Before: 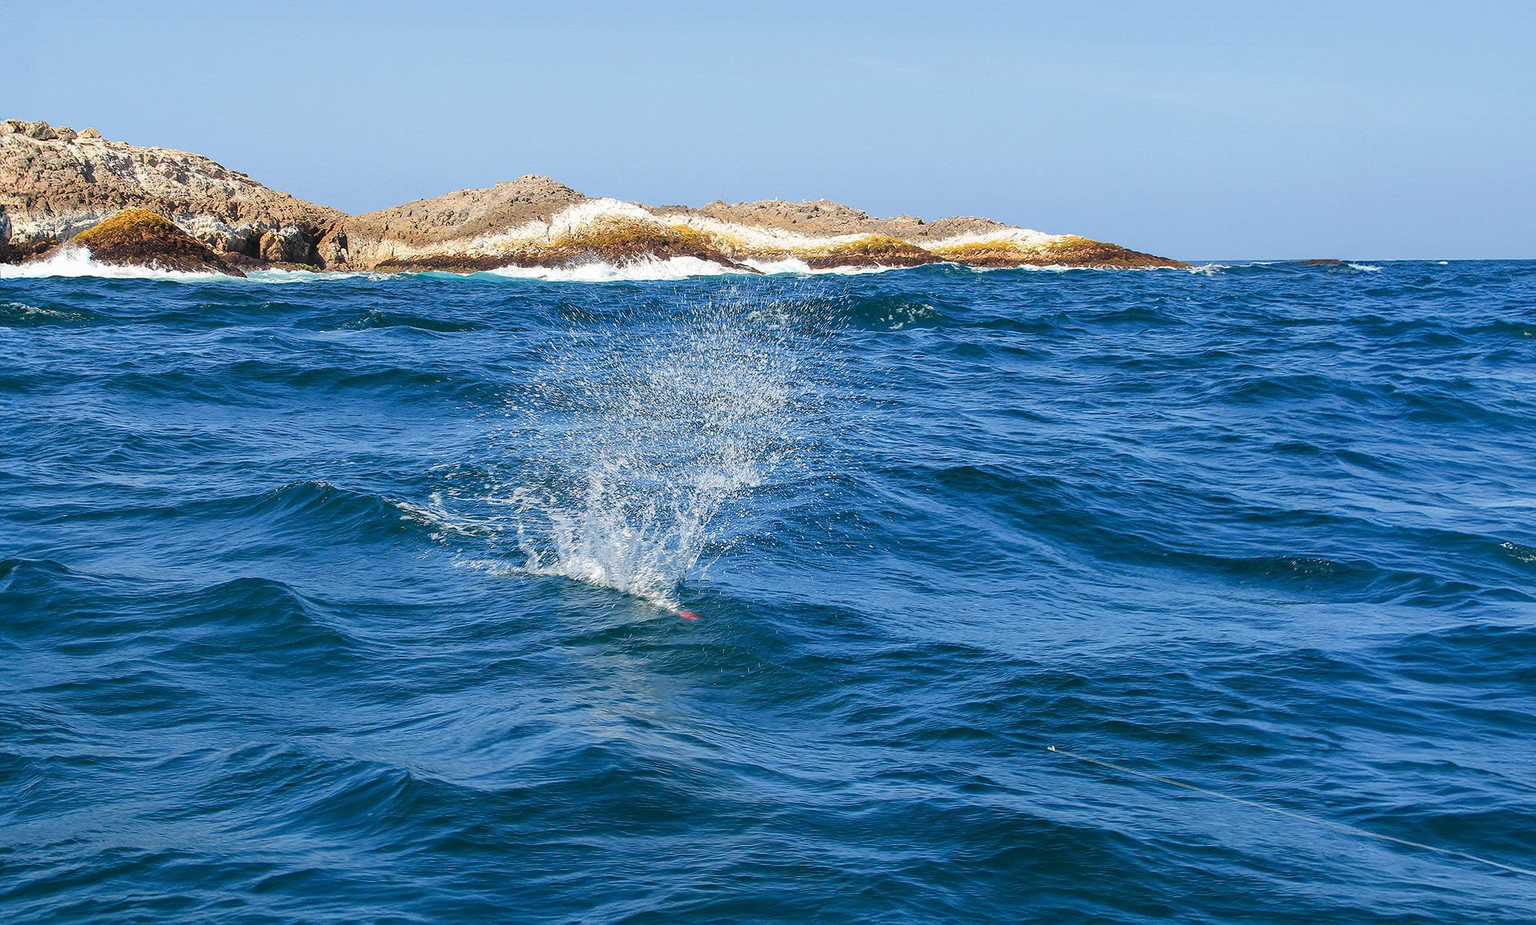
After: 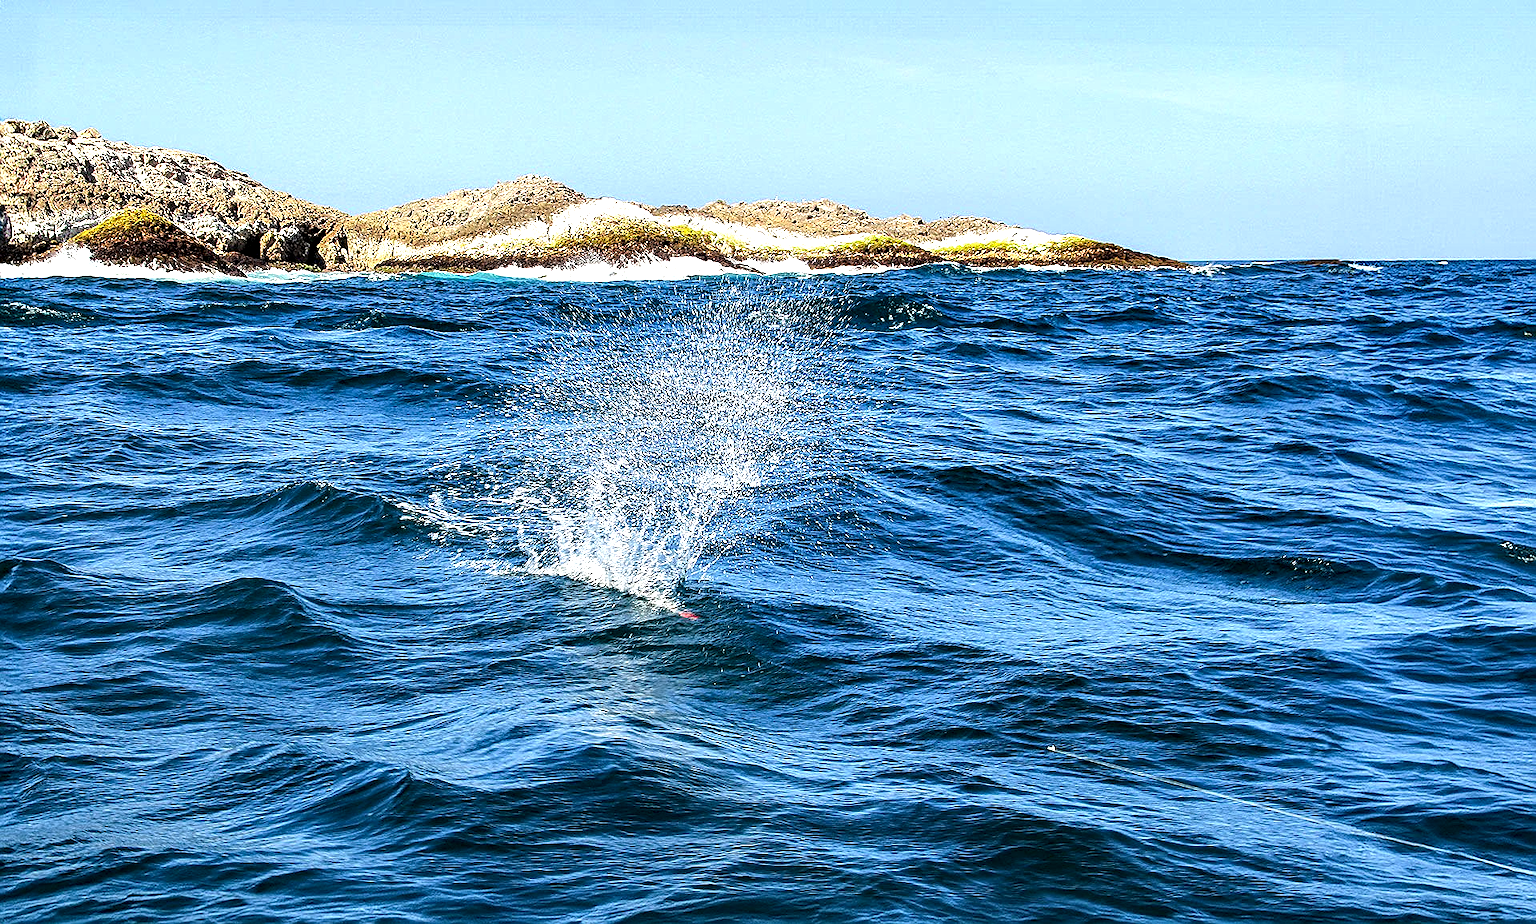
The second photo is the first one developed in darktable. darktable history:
sharpen: on, module defaults
tone equalizer: -8 EV -0.719 EV, -7 EV -0.667 EV, -6 EV -0.574 EV, -5 EV -0.387 EV, -3 EV 0.366 EV, -2 EV 0.6 EV, -1 EV 0.693 EV, +0 EV 0.735 EV, edges refinement/feathering 500, mask exposure compensation -1.57 EV, preserve details no
contrast equalizer: y [[0.6 ×6], [0.55 ×6], [0 ×6], [0 ×6], [0 ×6]], mix 0.785
local contrast: on, module defaults
color zones: curves: ch2 [(0, 0.5) (0.143, 0.517) (0.286, 0.571) (0.429, 0.522) (0.571, 0.5) (0.714, 0.5) (0.857, 0.5) (1, 0.5)]
